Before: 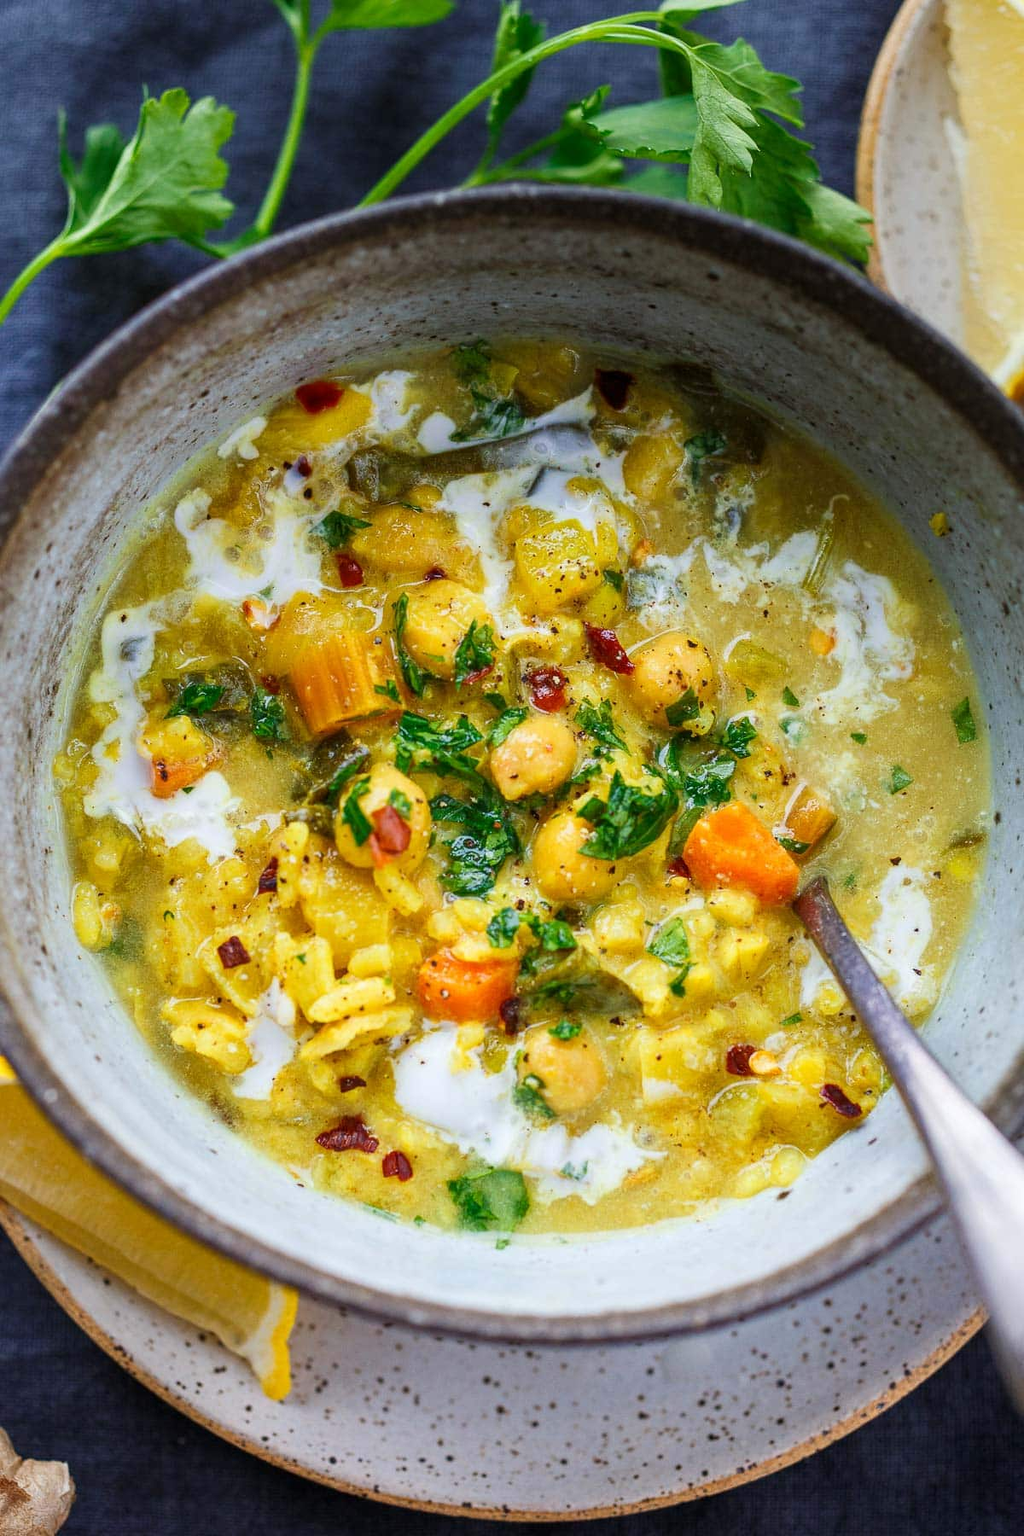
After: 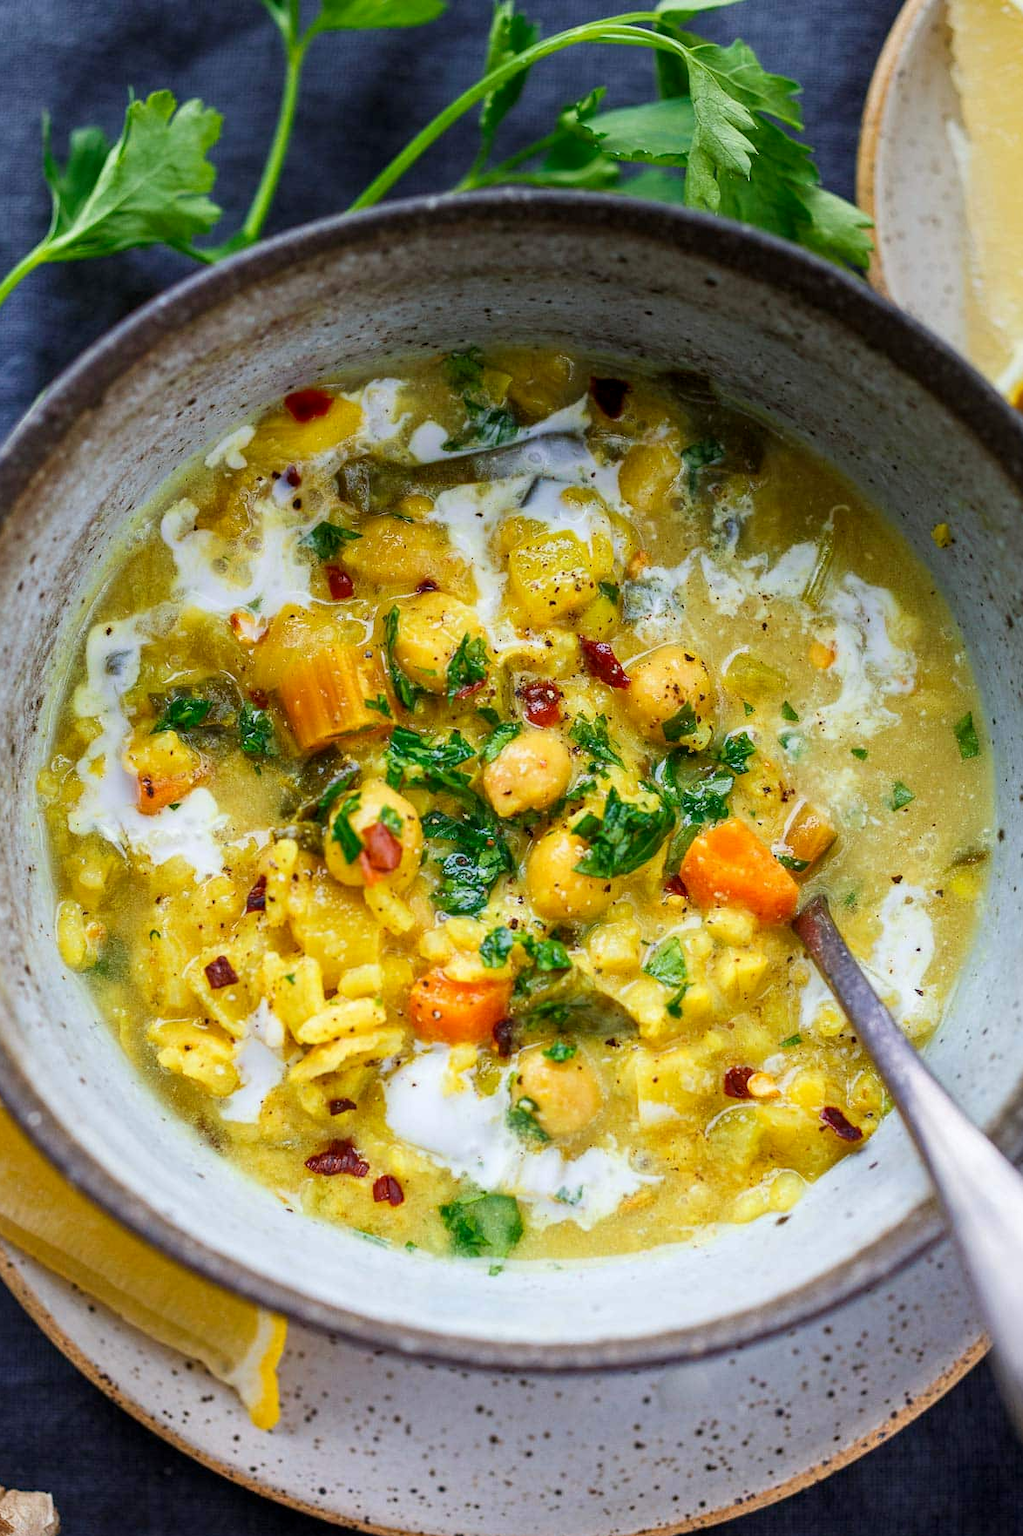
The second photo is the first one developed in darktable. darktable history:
exposure: black level correction 0.002, compensate highlight preservation false
crop: left 1.743%, right 0.268%, bottom 2.011%
